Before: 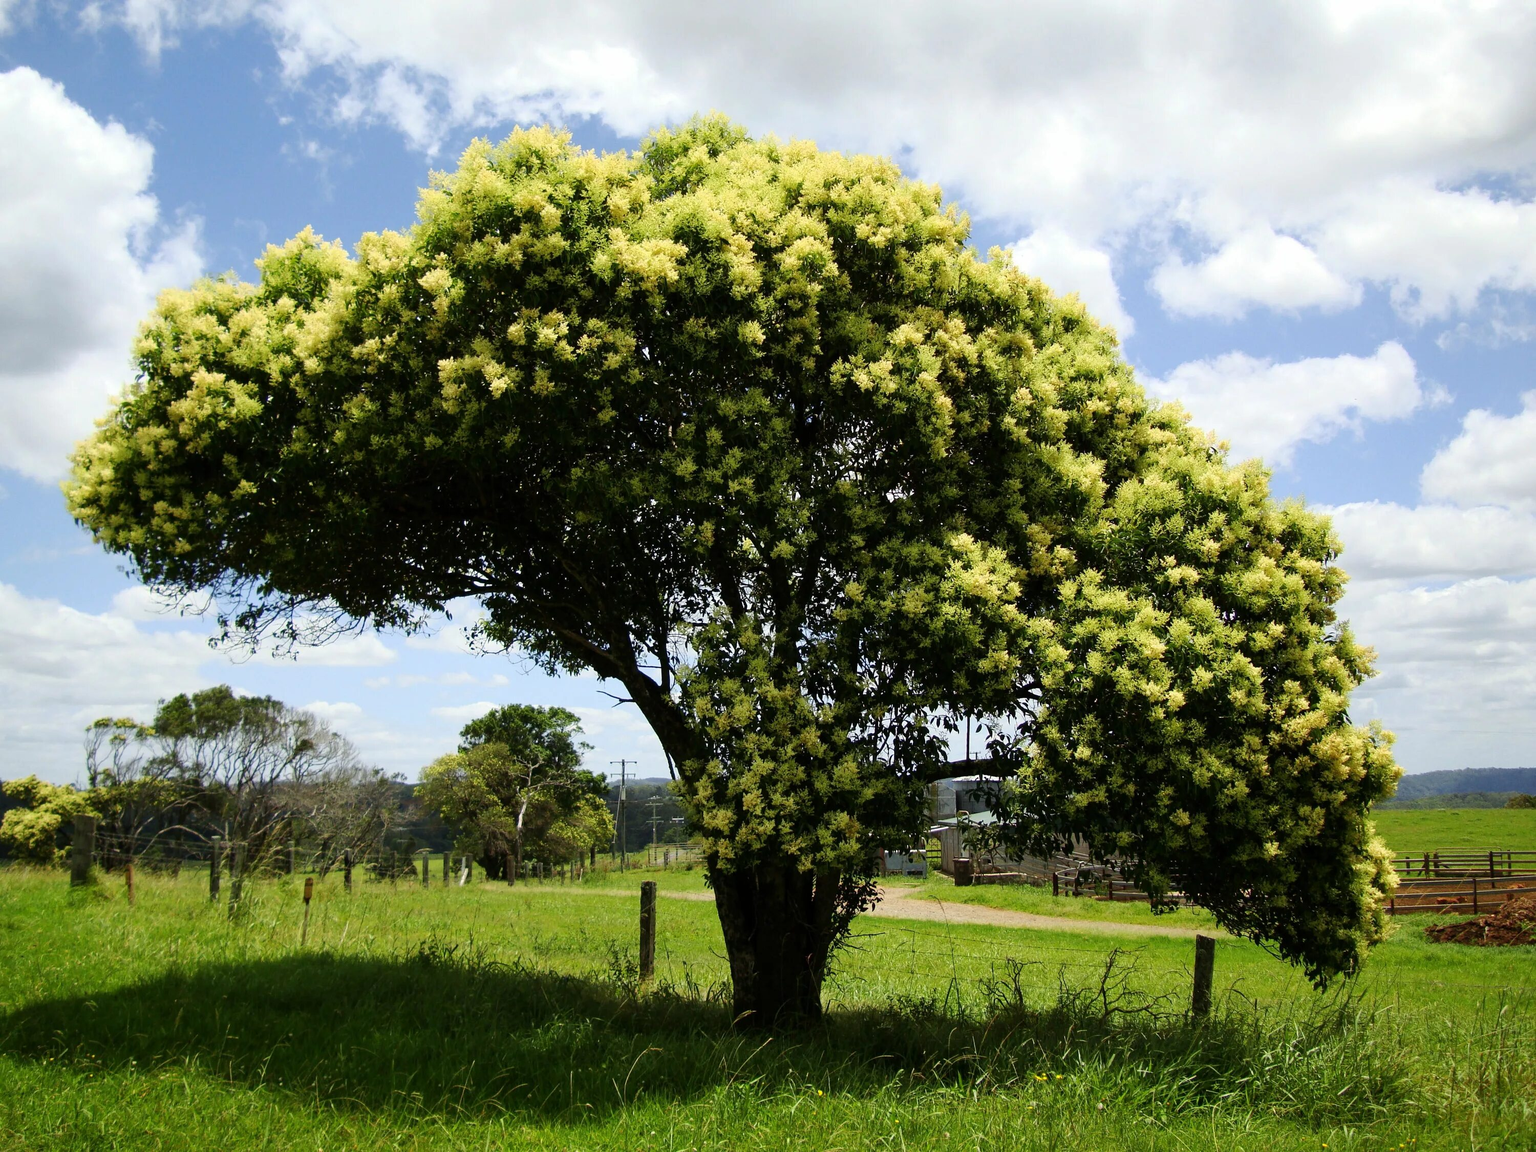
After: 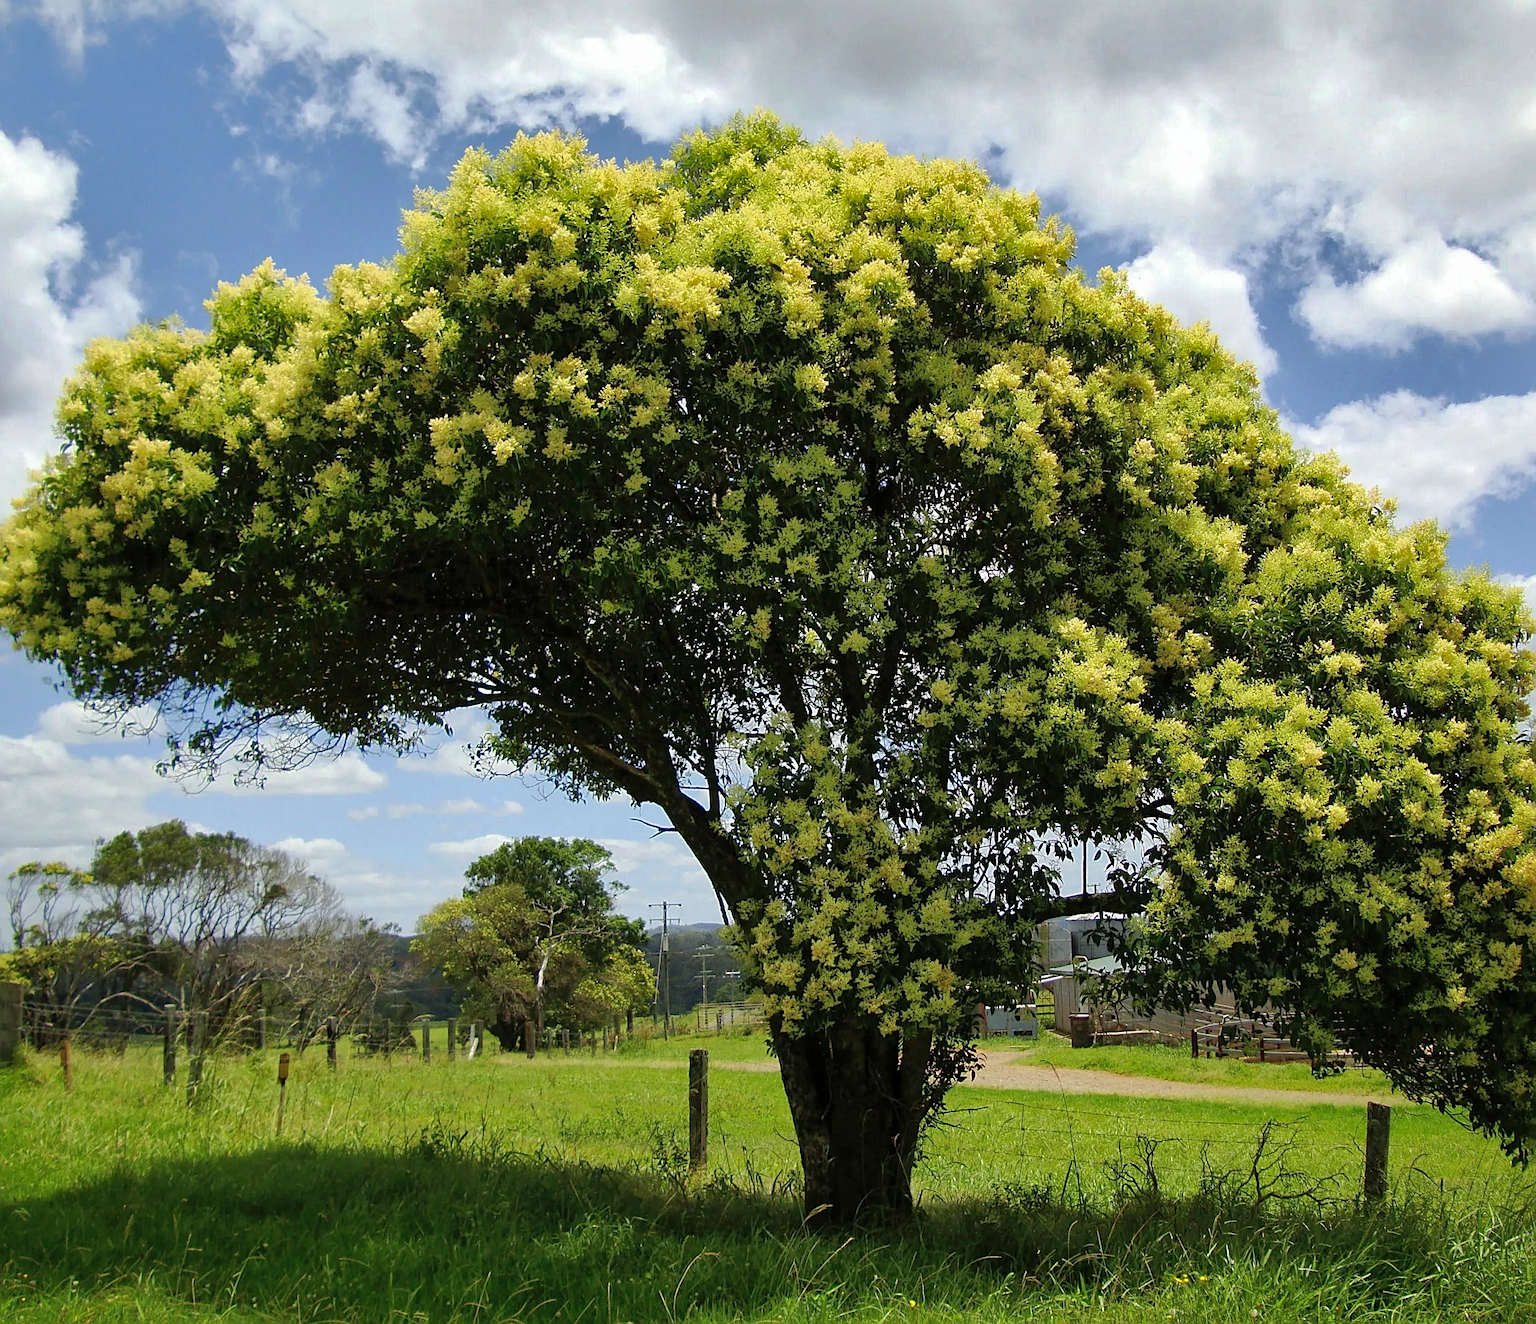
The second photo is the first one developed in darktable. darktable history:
shadows and highlights: shadows 58.22, highlights -59.81
crop and rotate: angle 1.1°, left 4.207%, top 0.795%, right 11.688%, bottom 2.504%
sharpen: on, module defaults
